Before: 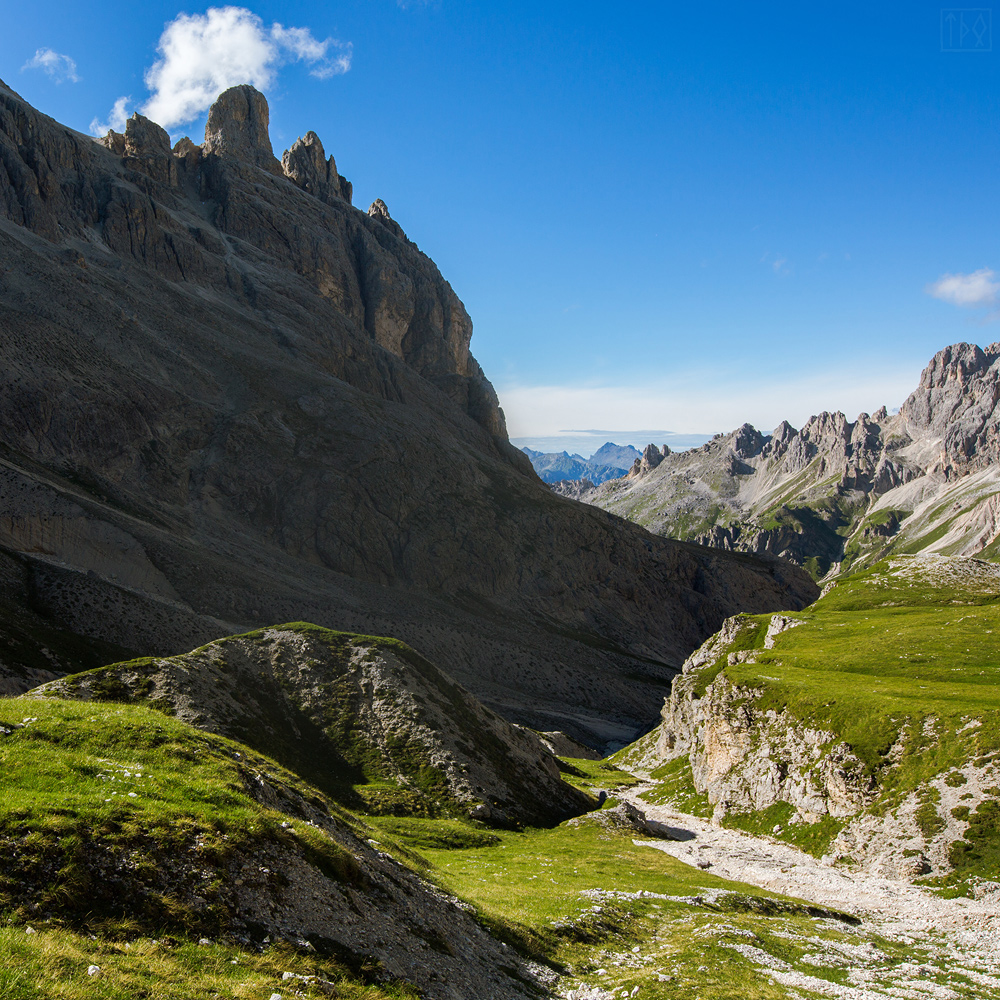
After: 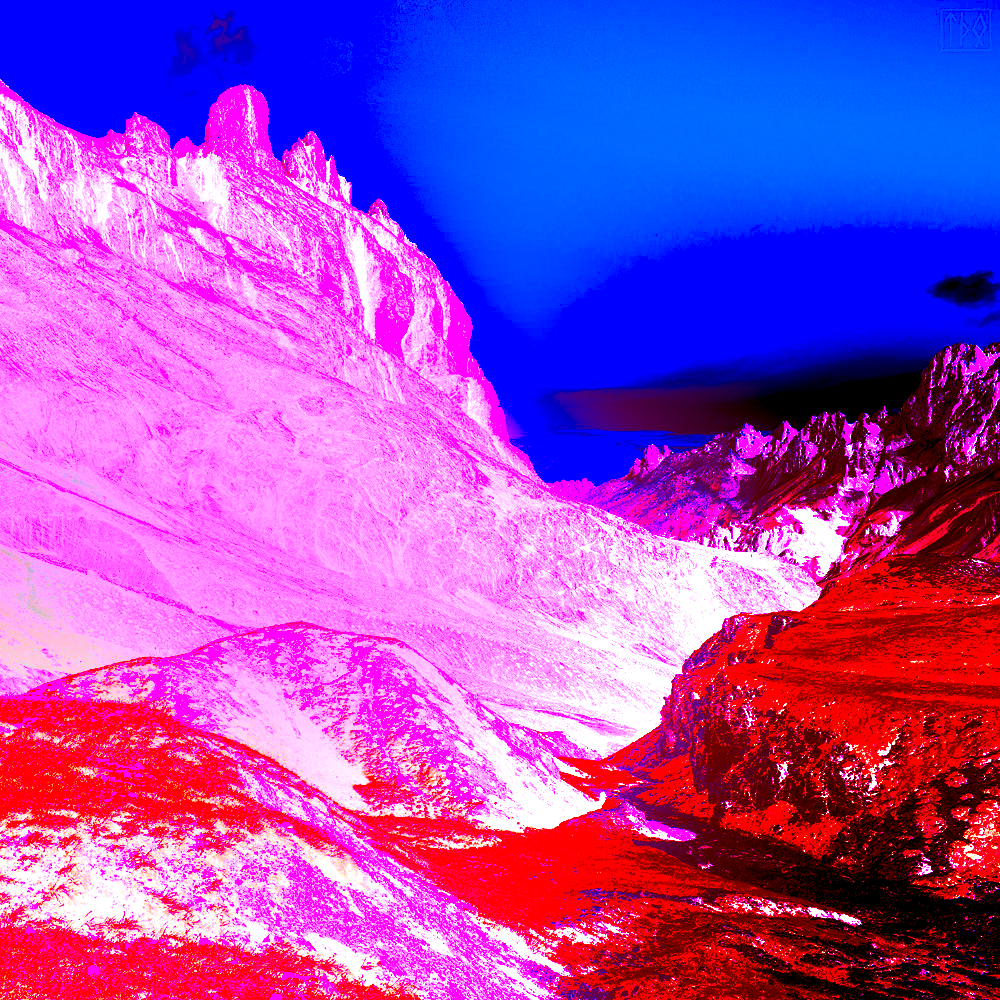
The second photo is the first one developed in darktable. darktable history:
white balance: red 8, blue 8
bloom: size 38%, threshold 95%, strength 30%
